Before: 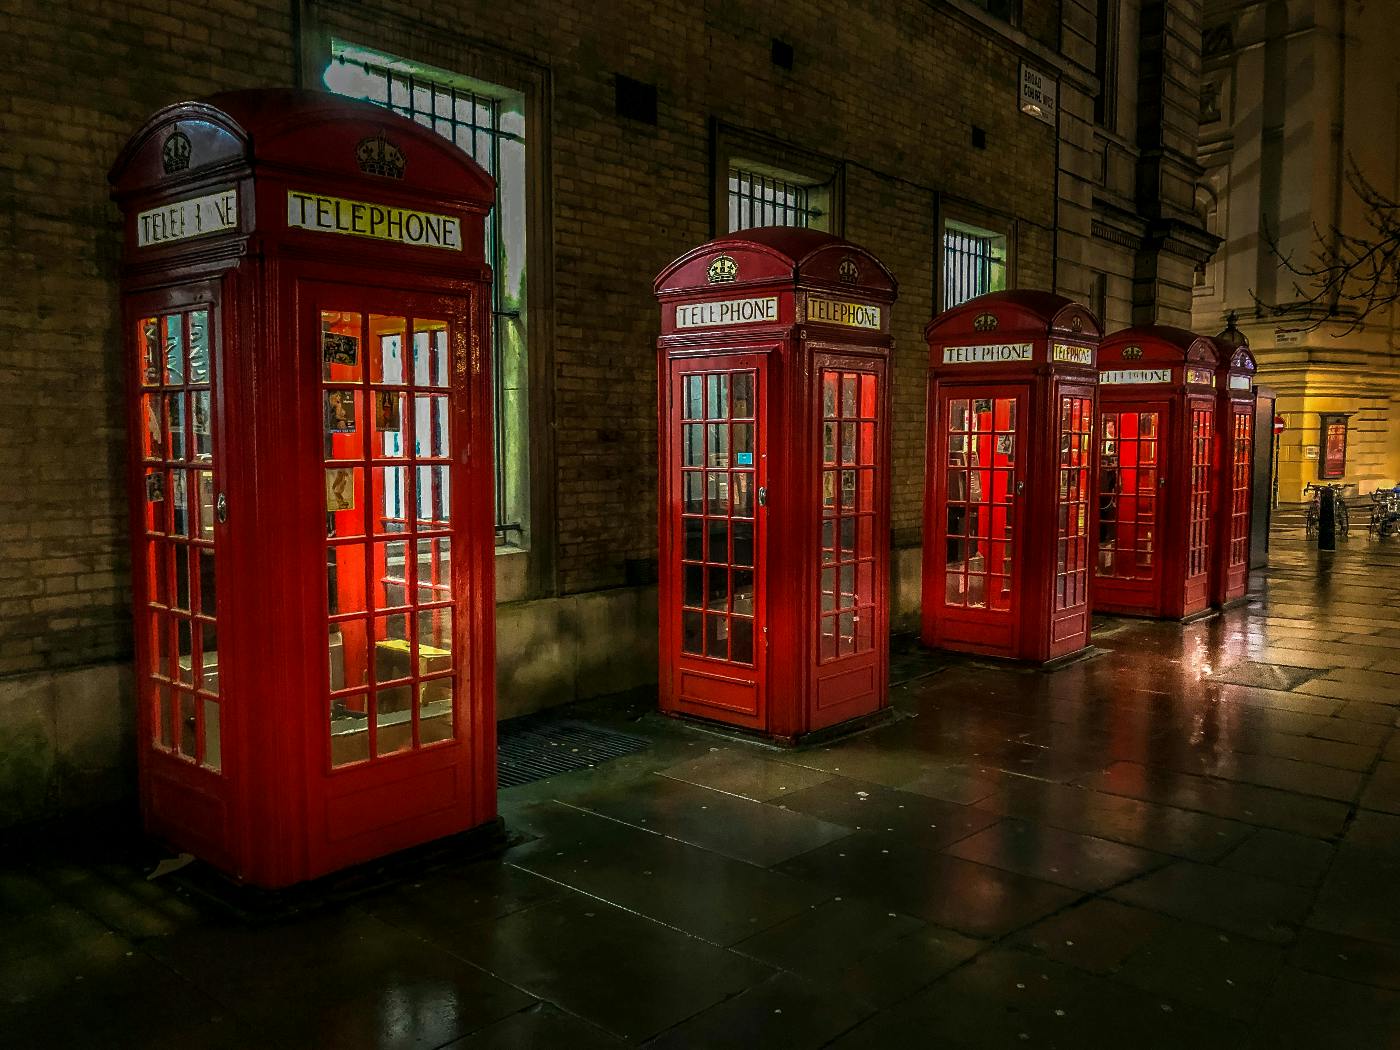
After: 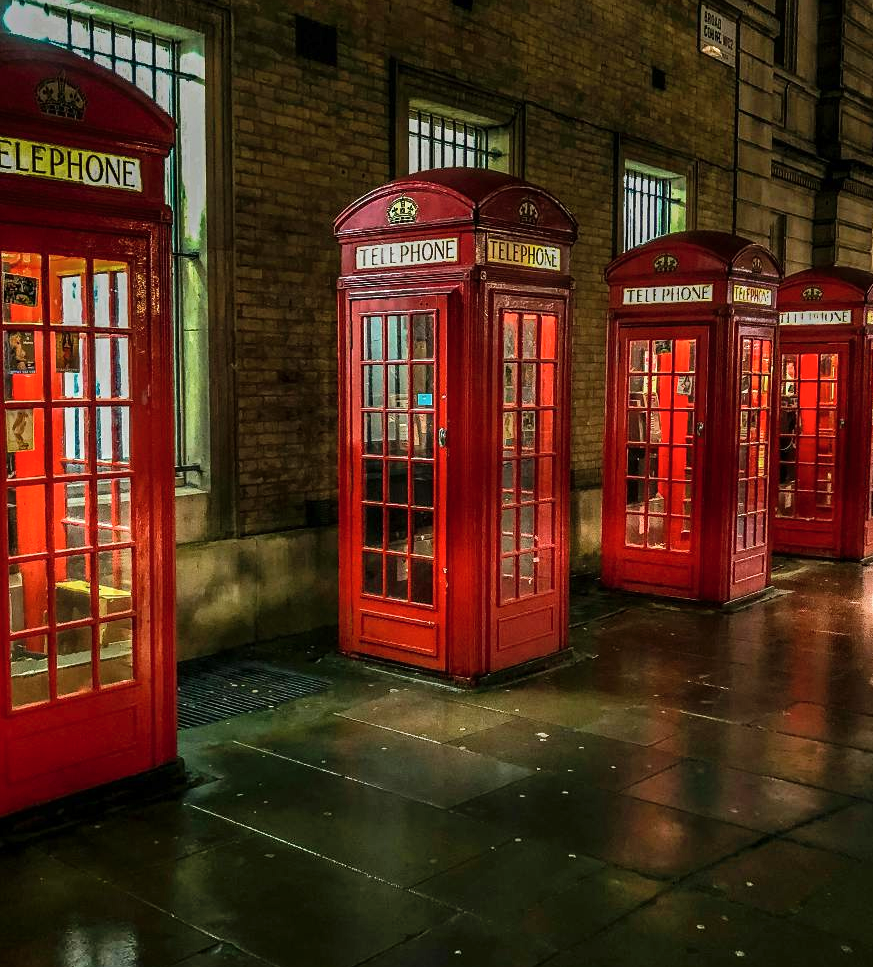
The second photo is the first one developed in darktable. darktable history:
crop and rotate: left 22.918%, top 5.629%, right 14.711%, bottom 2.247%
shadows and highlights: shadows 49, highlights -41, soften with gaussian
